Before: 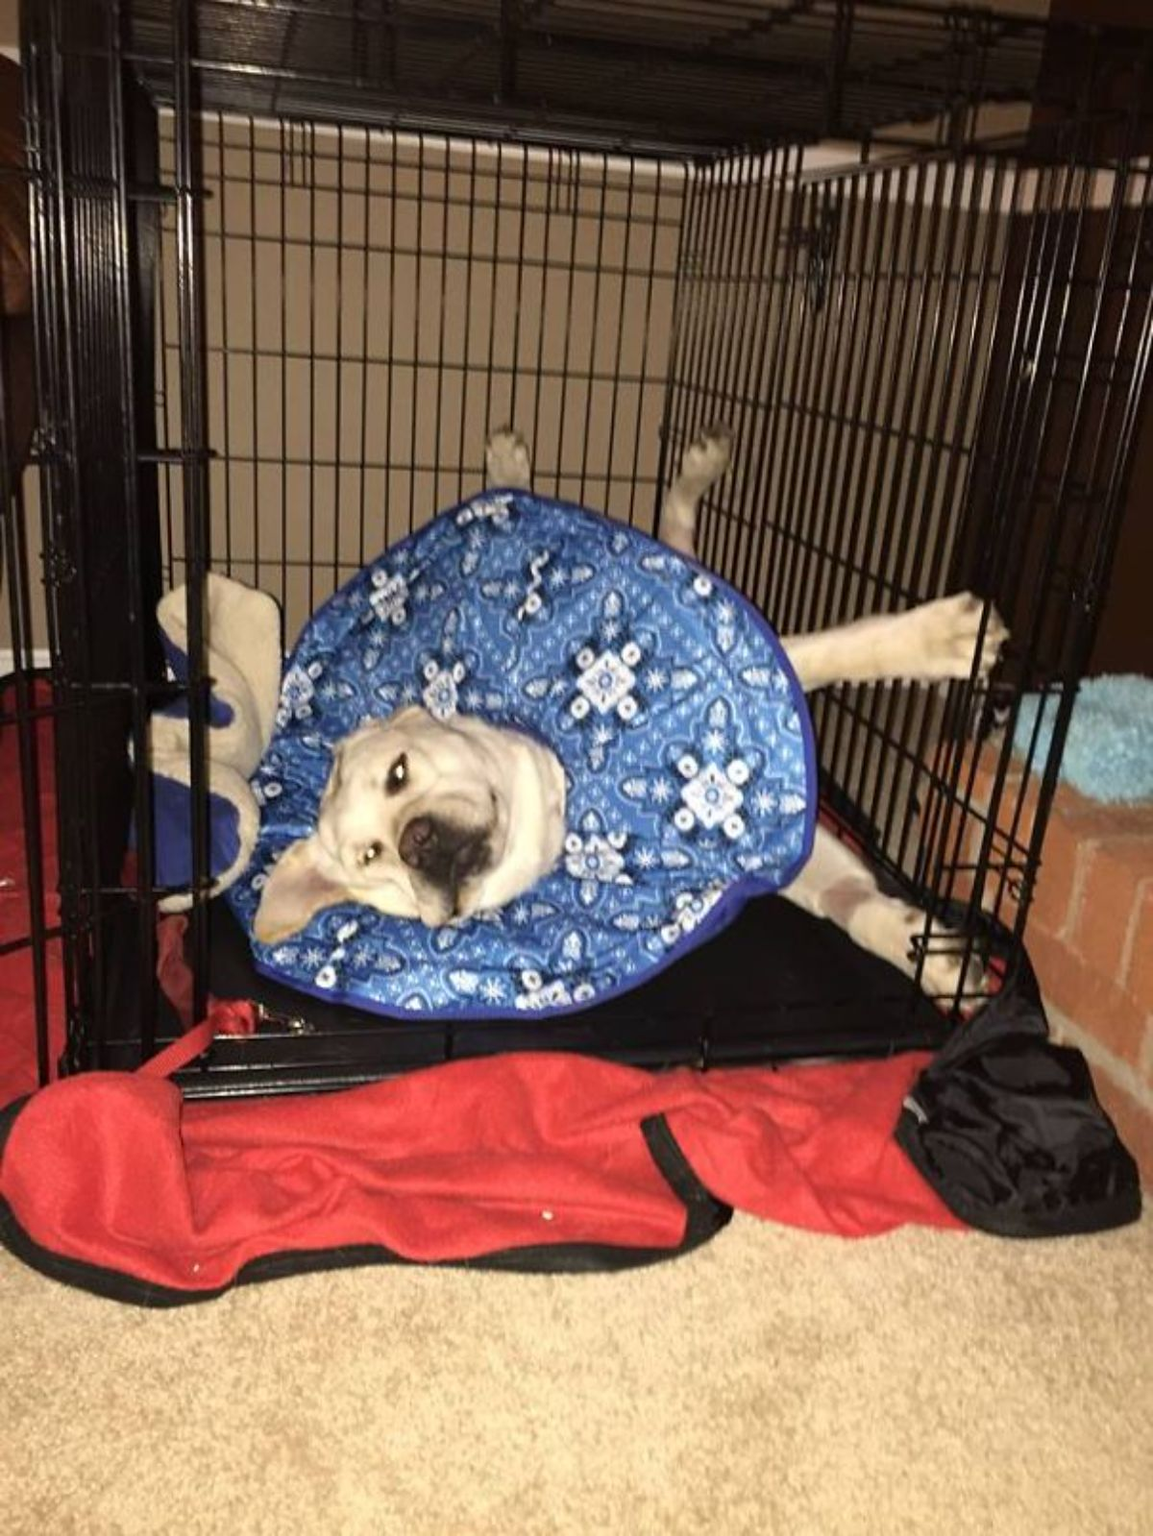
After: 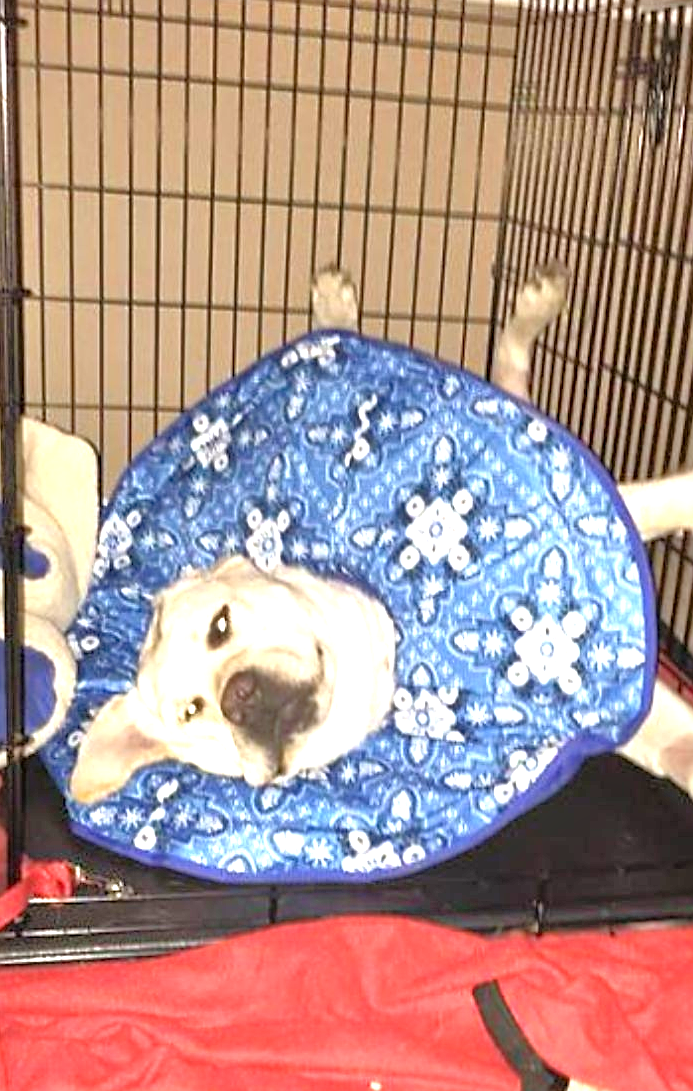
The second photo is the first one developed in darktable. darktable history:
tone equalizer: -7 EV 0.15 EV, -6 EV 0.6 EV, -5 EV 1.15 EV, -4 EV 1.33 EV, -3 EV 1.15 EV, -2 EV 0.6 EV, -1 EV 0.15 EV, mask exposure compensation -0.5 EV
crop: left 16.202%, top 11.208%, right 26.045%, bottom 20.557%
sharpen: on, module defaults
exposure: black level correction 0, exposure 1.1 EV, compensate exposure bias true, compensate highlight preservation false
